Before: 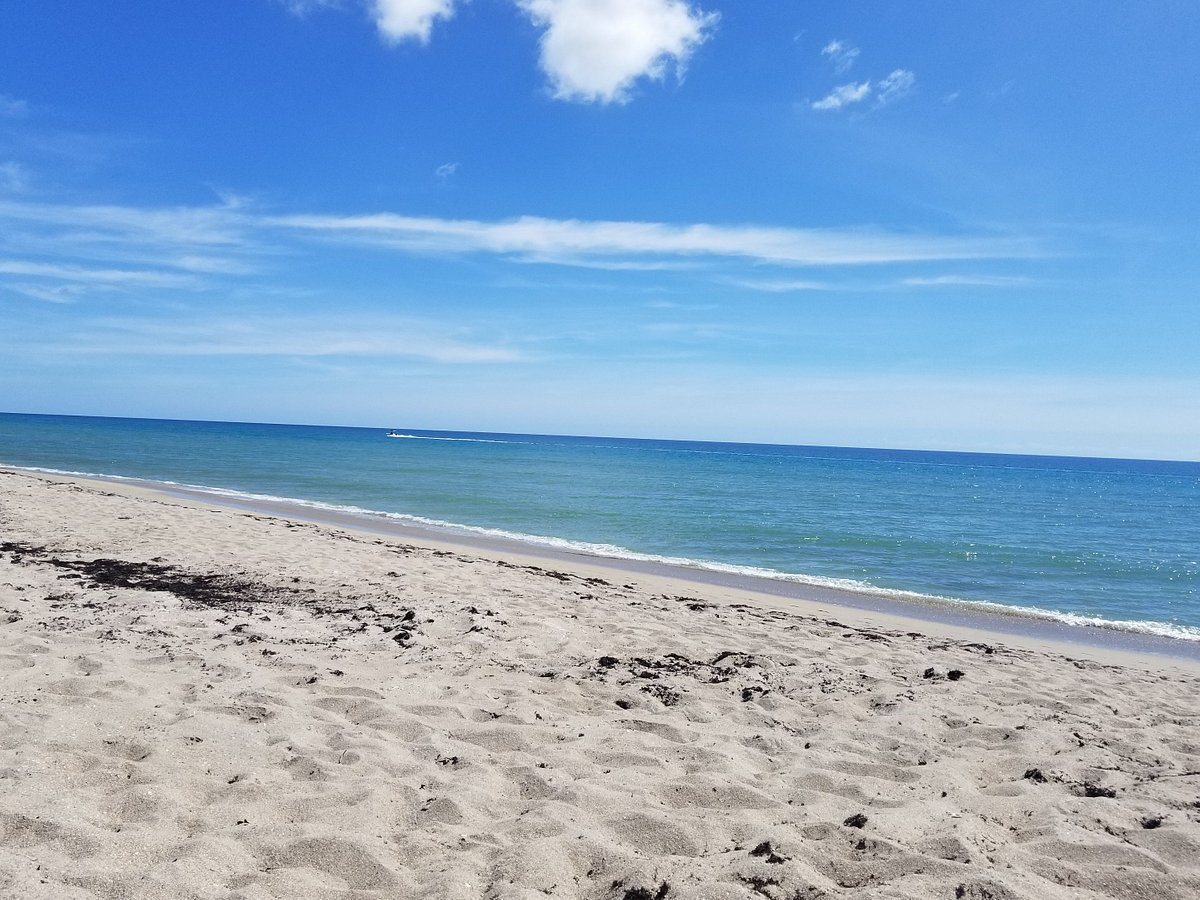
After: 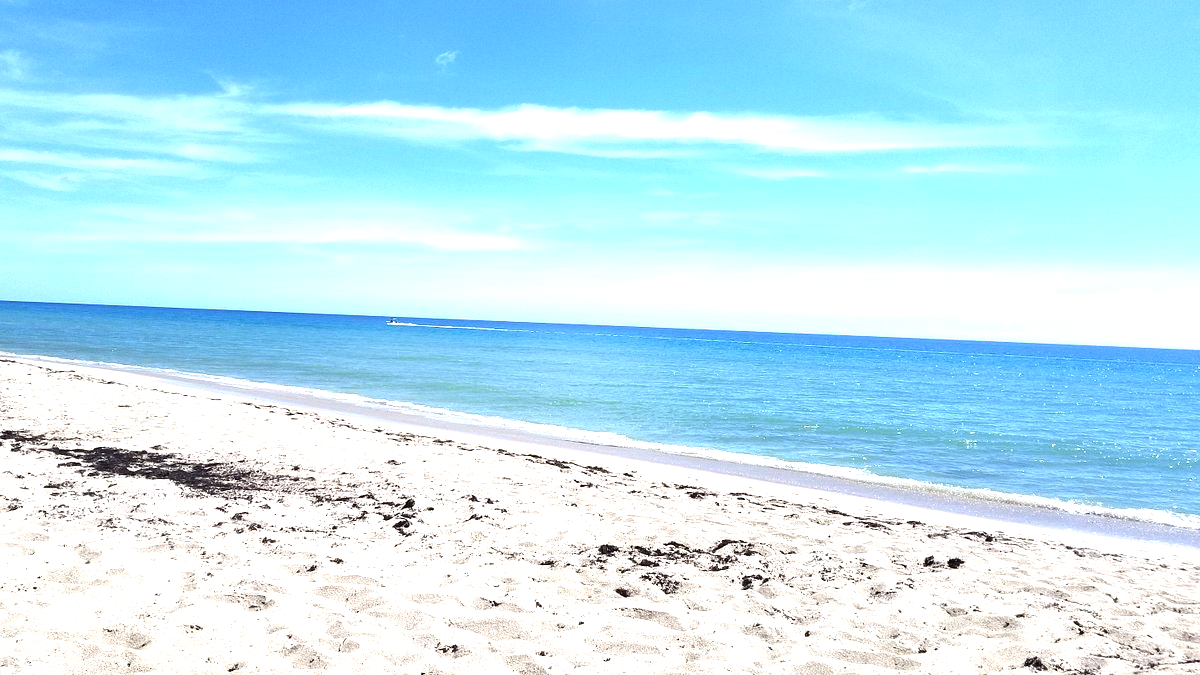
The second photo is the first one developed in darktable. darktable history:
exposure: exposure 1.16 EV, compensate exposure bias true, compensate highlight preservation false
crop and rotate: top 12.5%, bottom 12.5%
